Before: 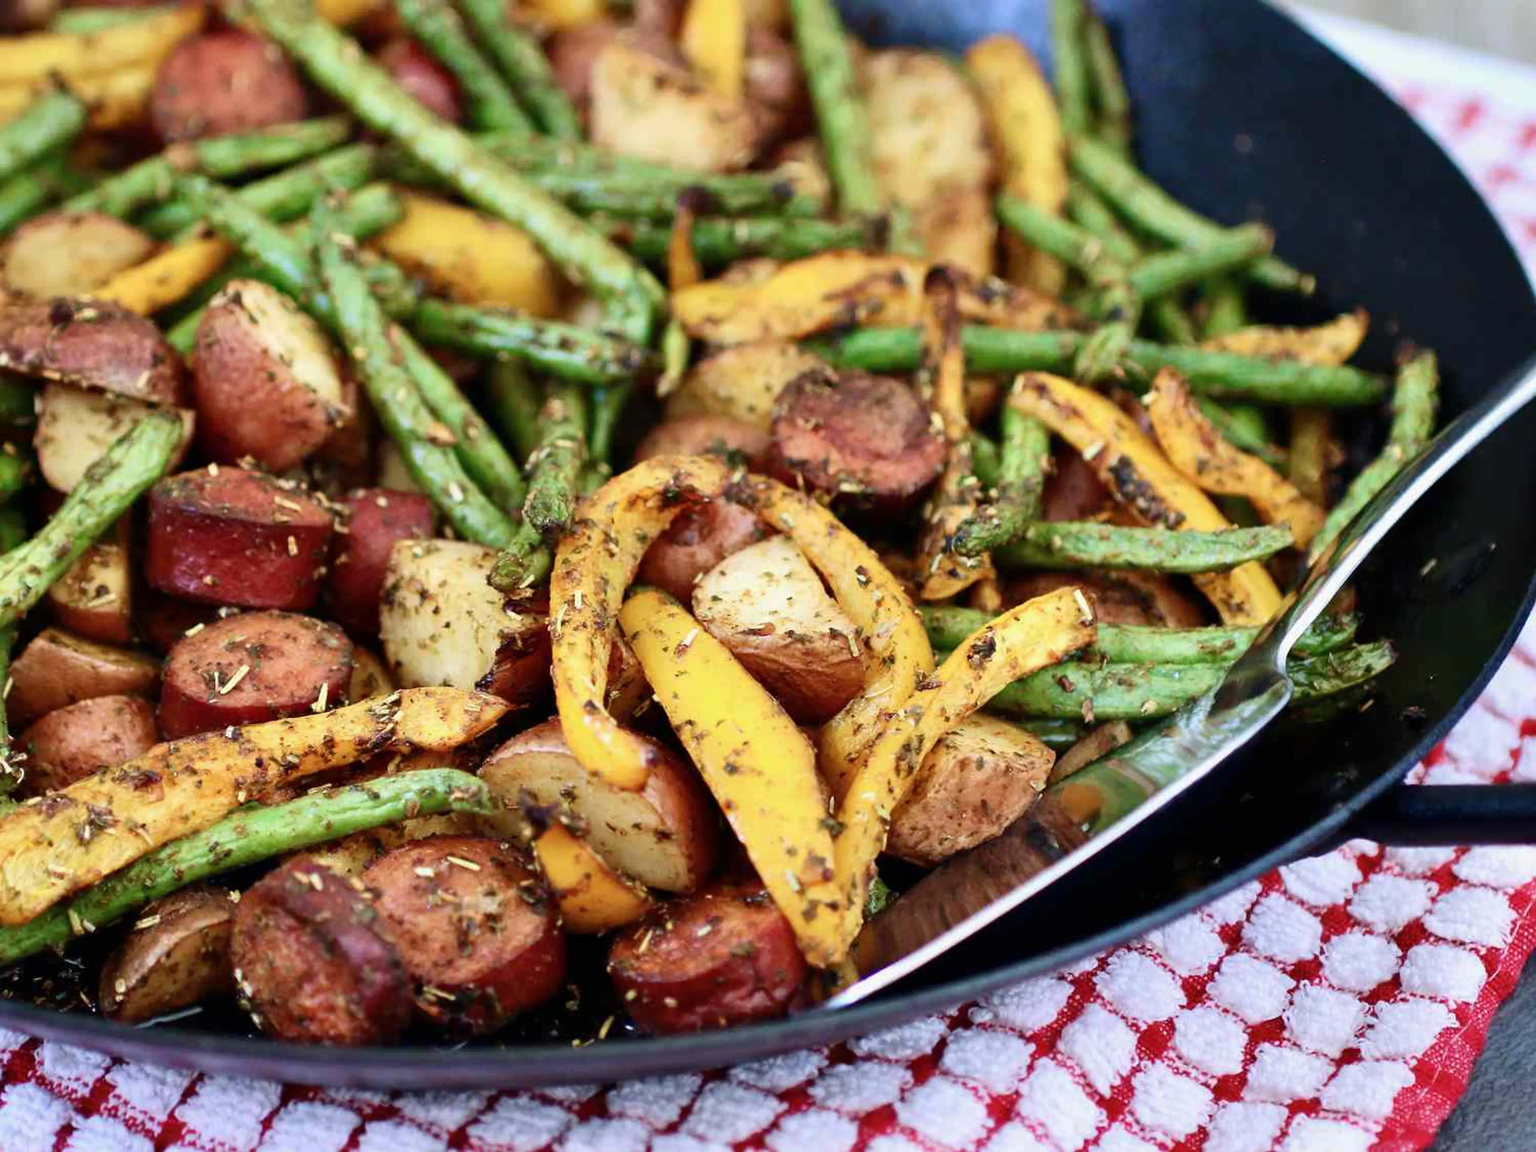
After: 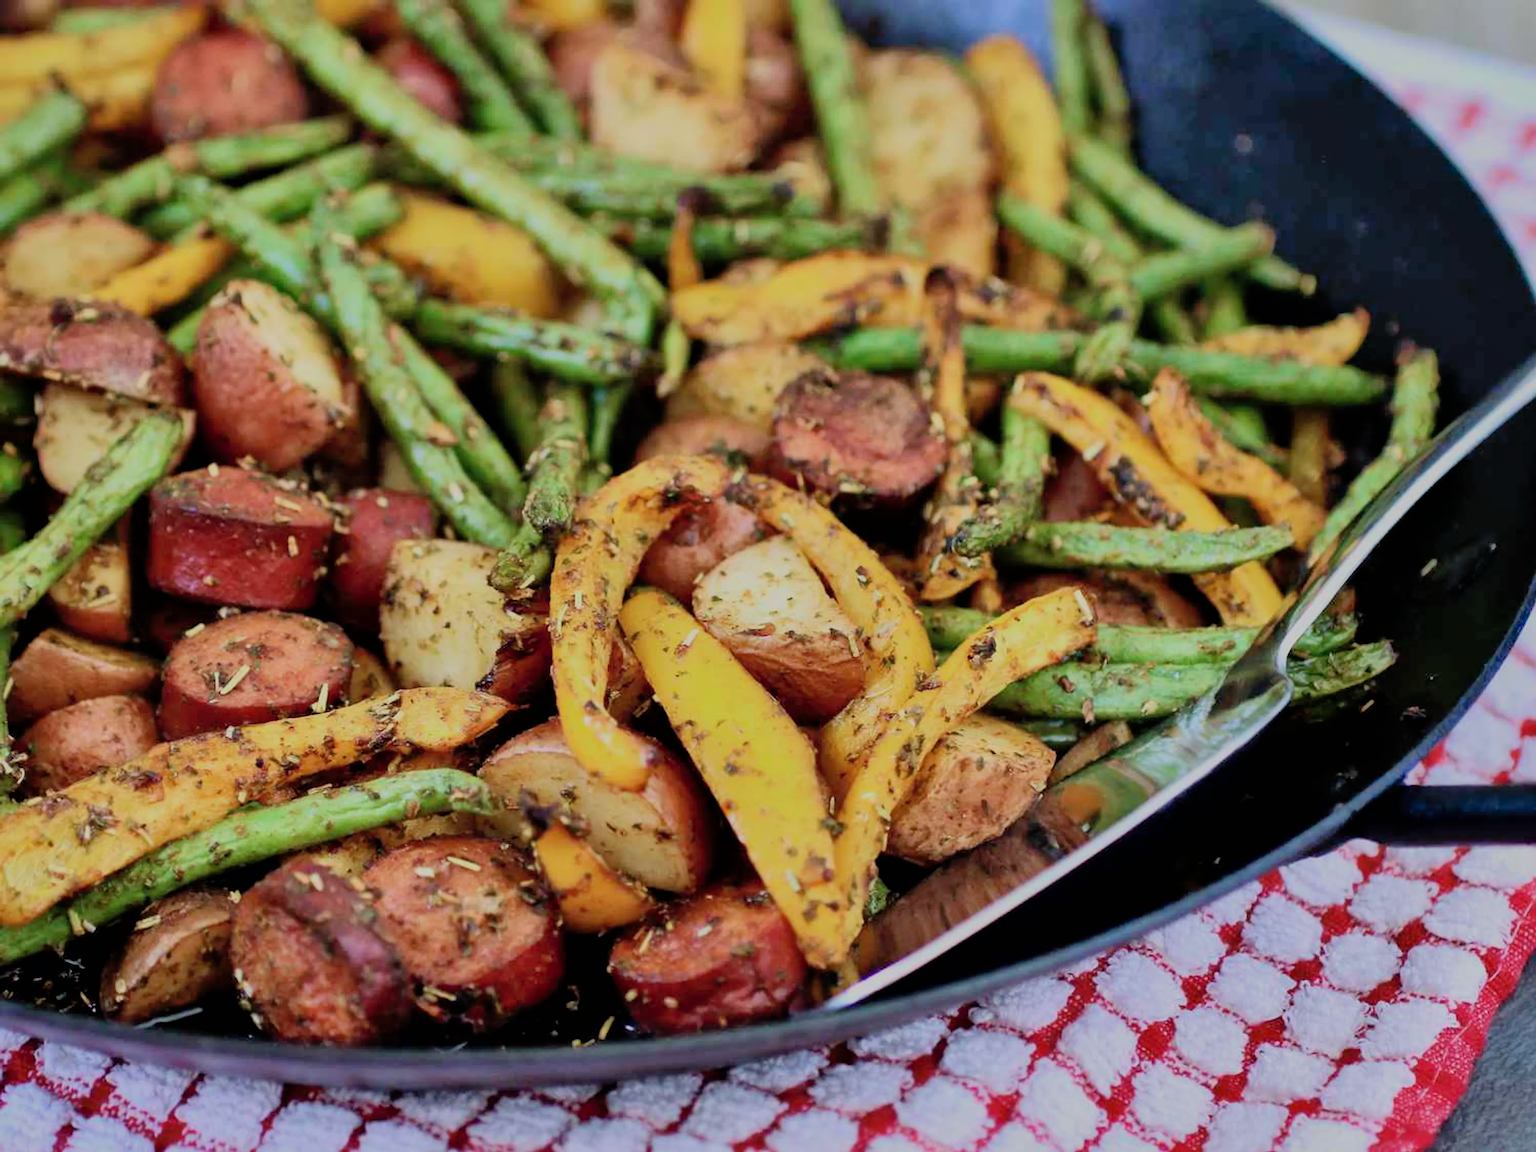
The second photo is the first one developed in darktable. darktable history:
filmic rgb: black relative exposure -7.65 EV, white relative exposure 4.56 EV, hardness 3.61, color science v6 (2022)
shadows and highlights: on, module defaults
